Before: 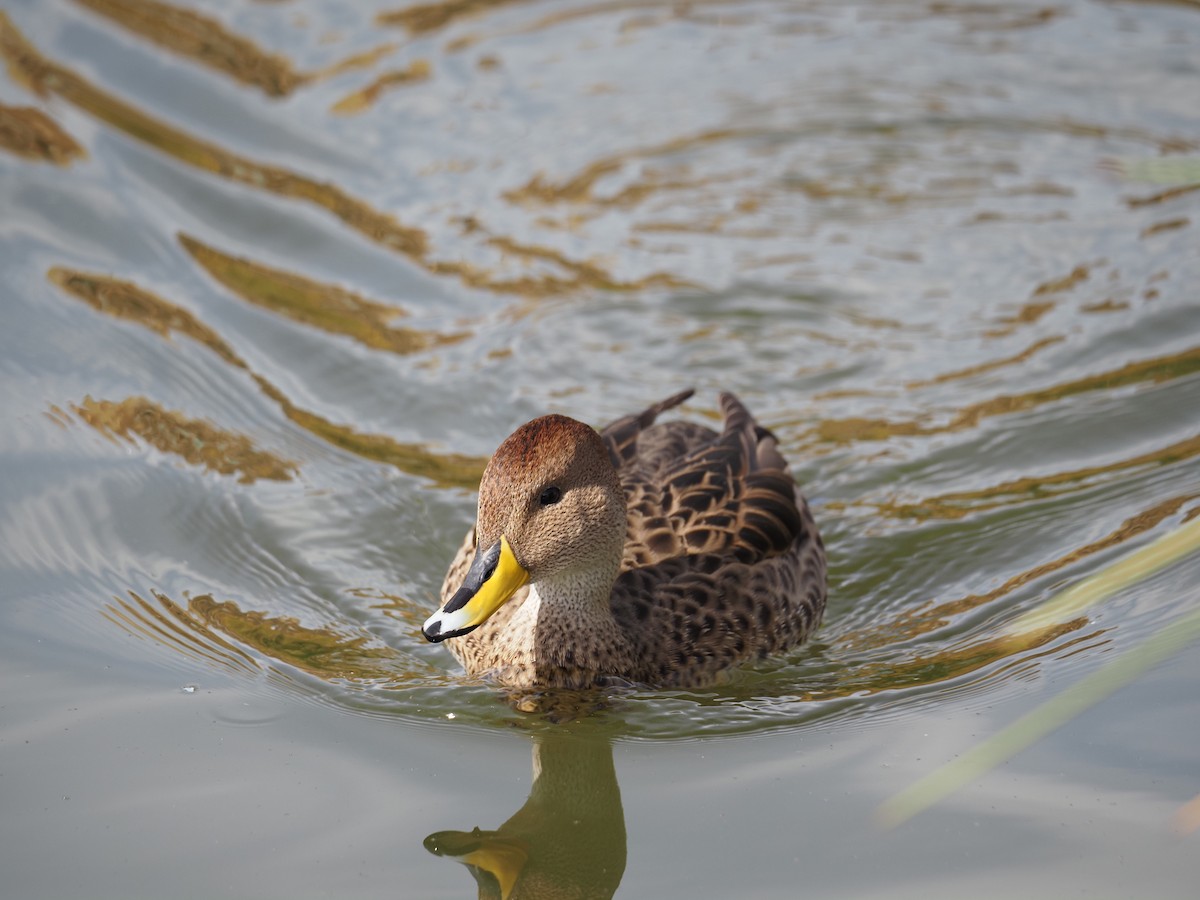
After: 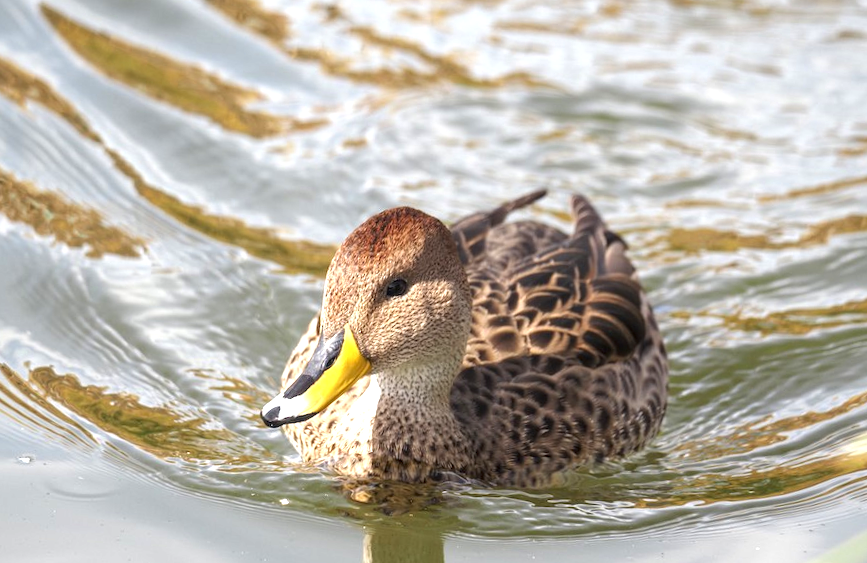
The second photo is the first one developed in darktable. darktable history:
local contrast: on, module defaults
exposure: exposure 1 EV, compensate highlight preservation false
crop and rotate: angle -3.37°, left 9.79%, top 20.73%, right 12.42%, bottom 11.82%
